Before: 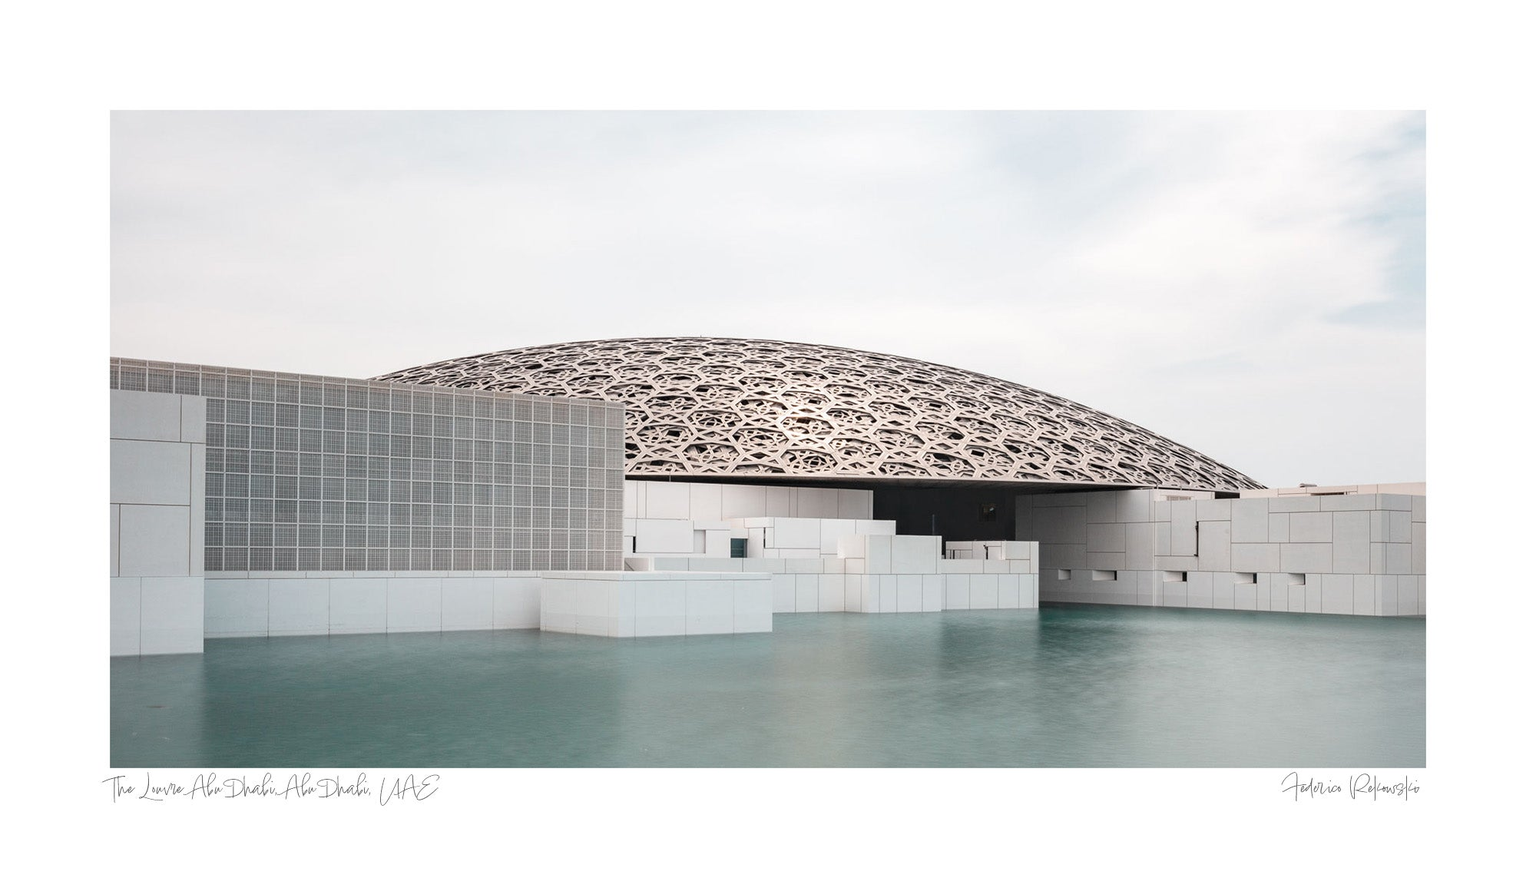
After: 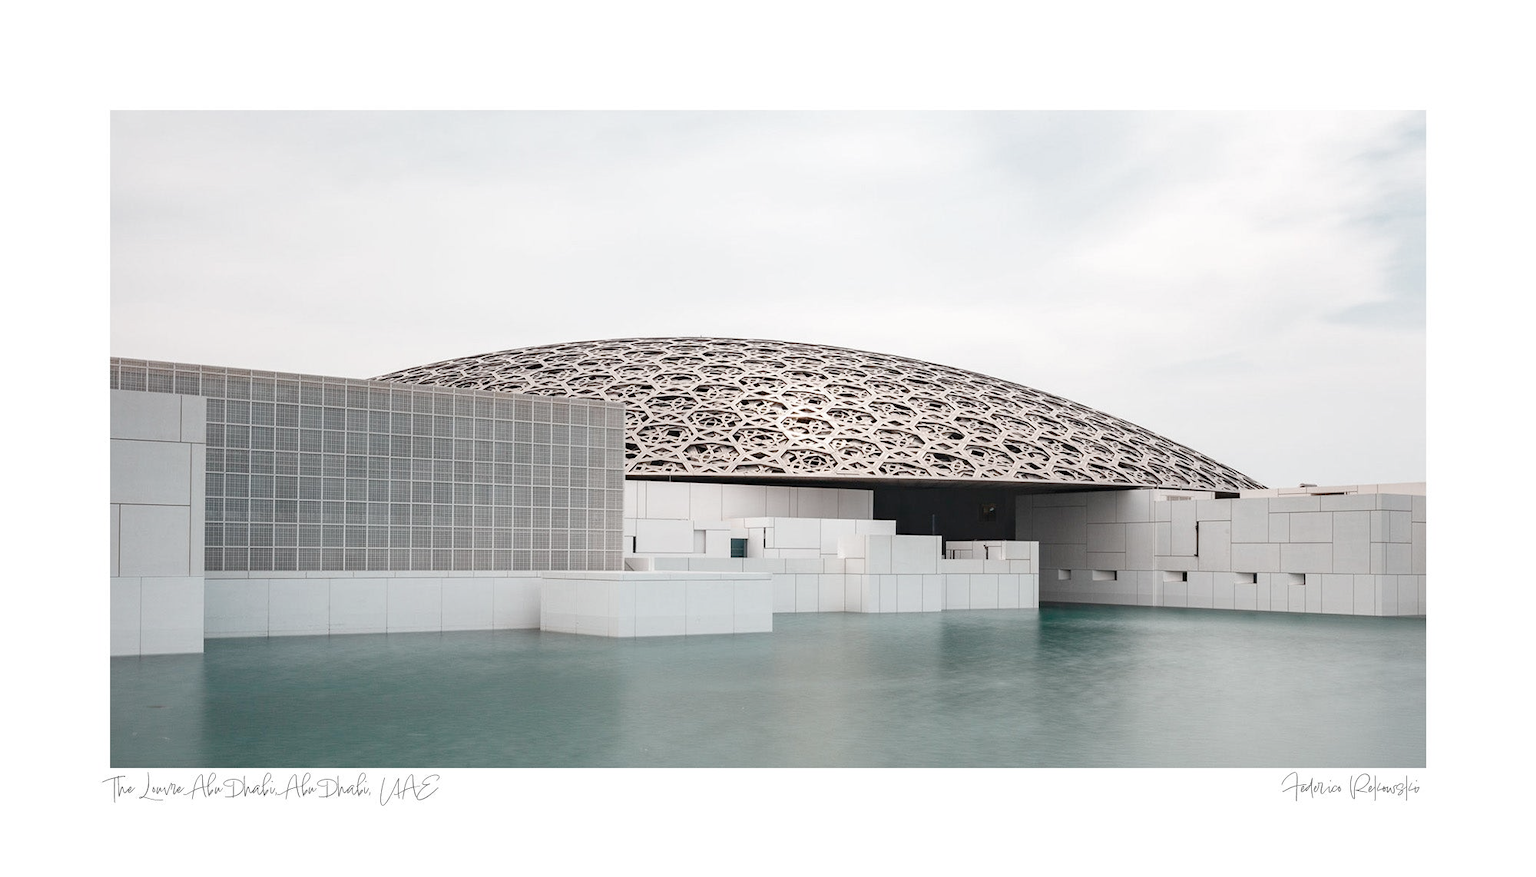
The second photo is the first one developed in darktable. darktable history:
color balance rgb: linear chroma grading › shadows -1.716%, linear chroma grading › highlights -14.336%, linear chroma grading › global chroma -9.837%, linear chroma grading › mid-tones -10.016%, perceptual saturation grading › global saturation 20%, perceptual saturation grading › highlights -49.543%, perceptual saturation grading › shadows 25.846%, global vibrance 20%
color correction: highlights b* -0.009
haze removal: compatibility mode true, adaptive false
